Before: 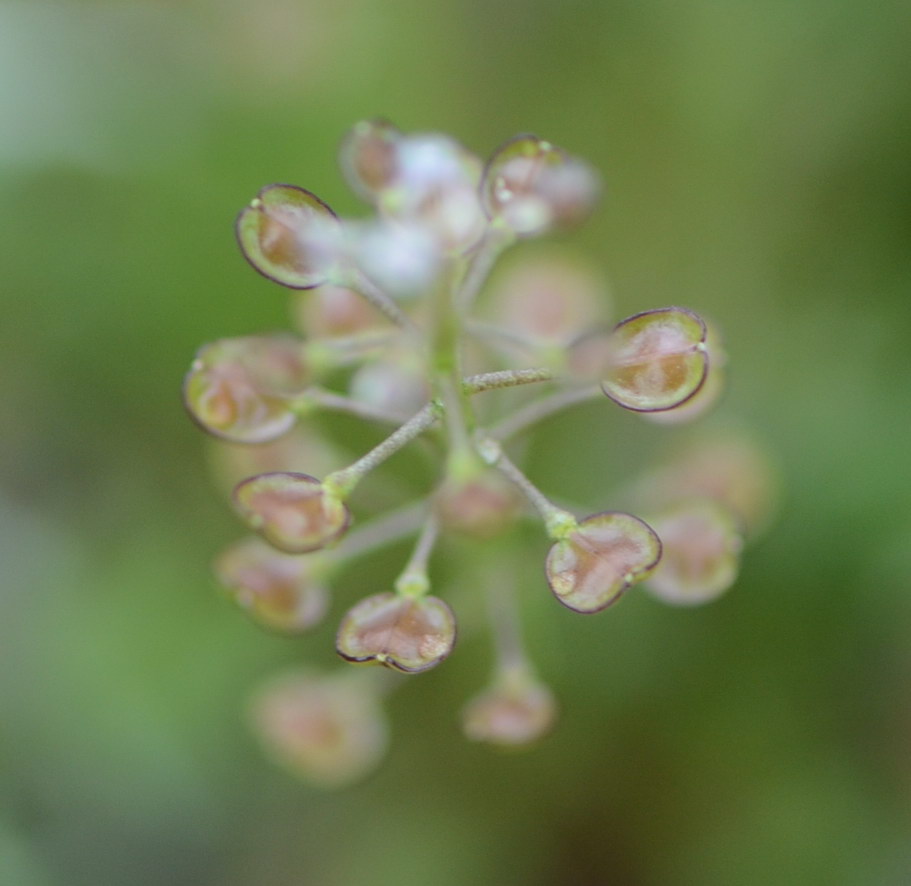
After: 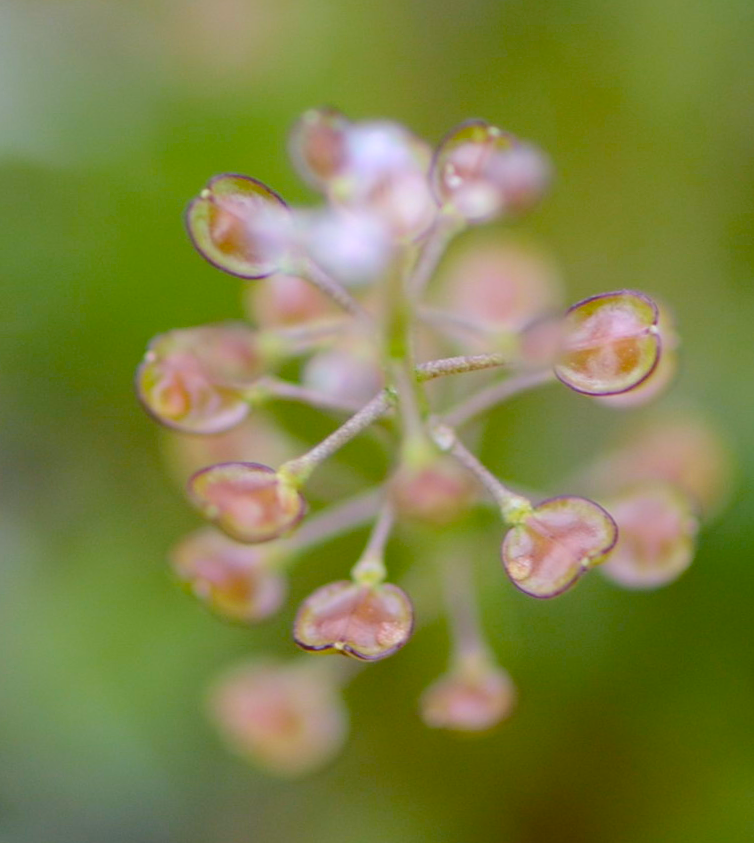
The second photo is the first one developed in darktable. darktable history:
crop and rotate: angle 1°, left 4.281%, top 0.642%, right 11.383%, bottom 2.486%
white balance: red 1.066, blue 1.119
color balance rgb: shadows lift › chroma 3%, shadows lift › hue 280.8°, power › hue 330°, highlights gain › chroma 3%, highlights gain › hue 75.6°, global offset › luminance 1.5%, perceptual saturation grading › global saturation 20%, perceptual saturation grading › highlights -25%, perceptual saturation grading › shadows 50%, global vibrance 30%
exposure: black level correction 0.01, exposure 0.014 EV, compensate highlight preservation false
